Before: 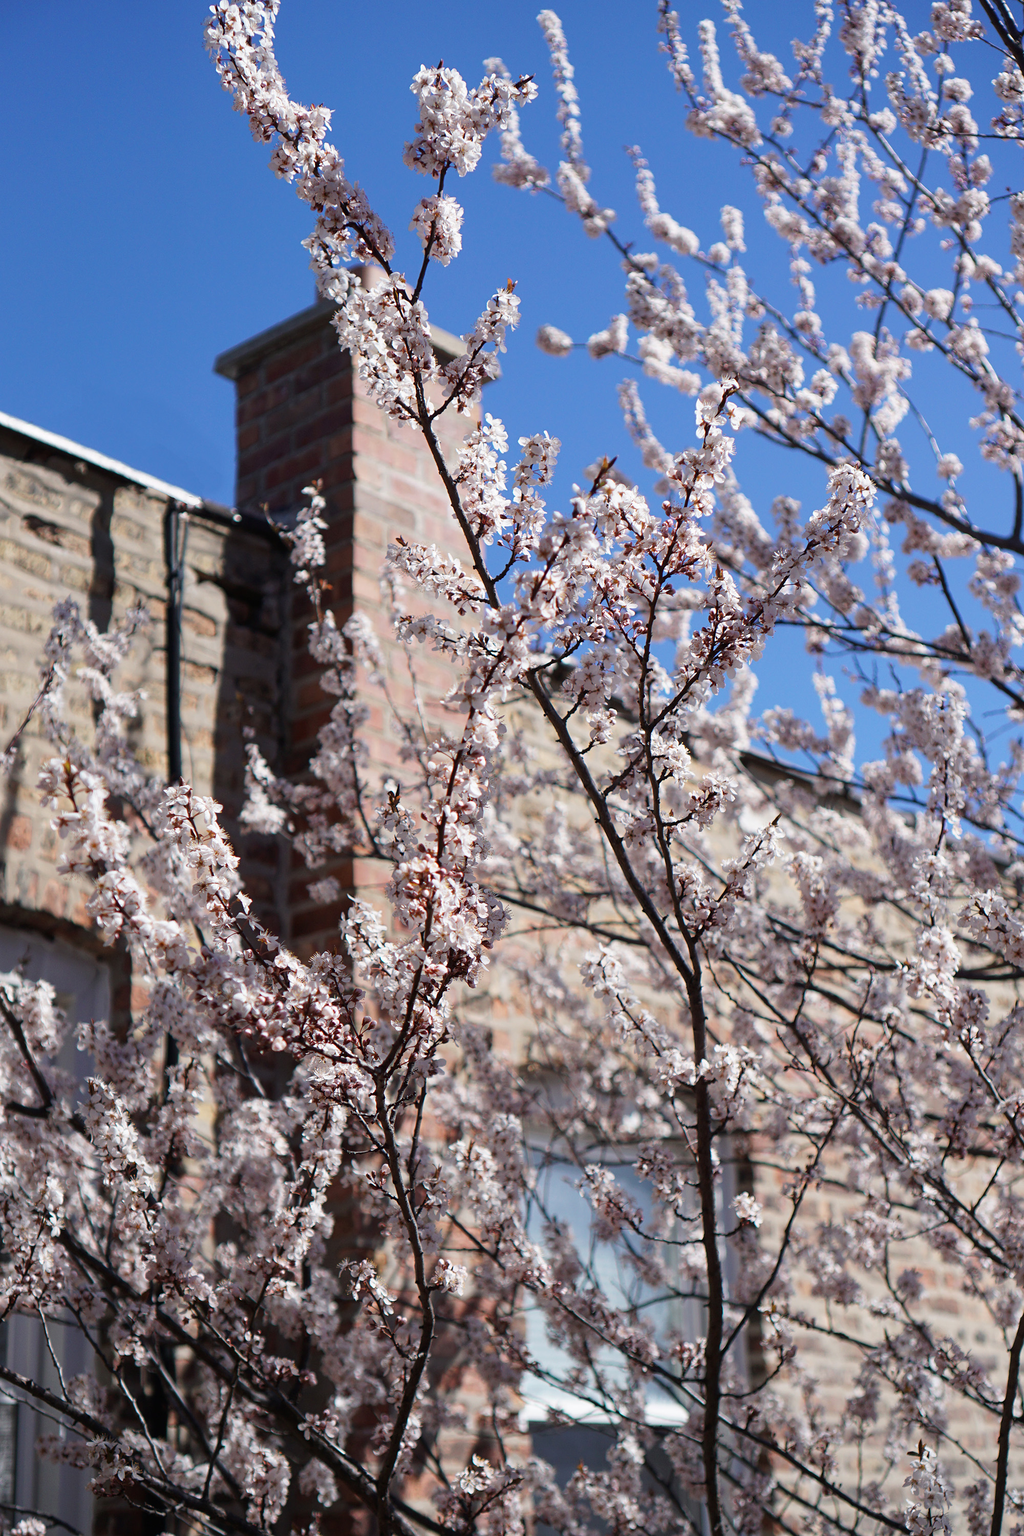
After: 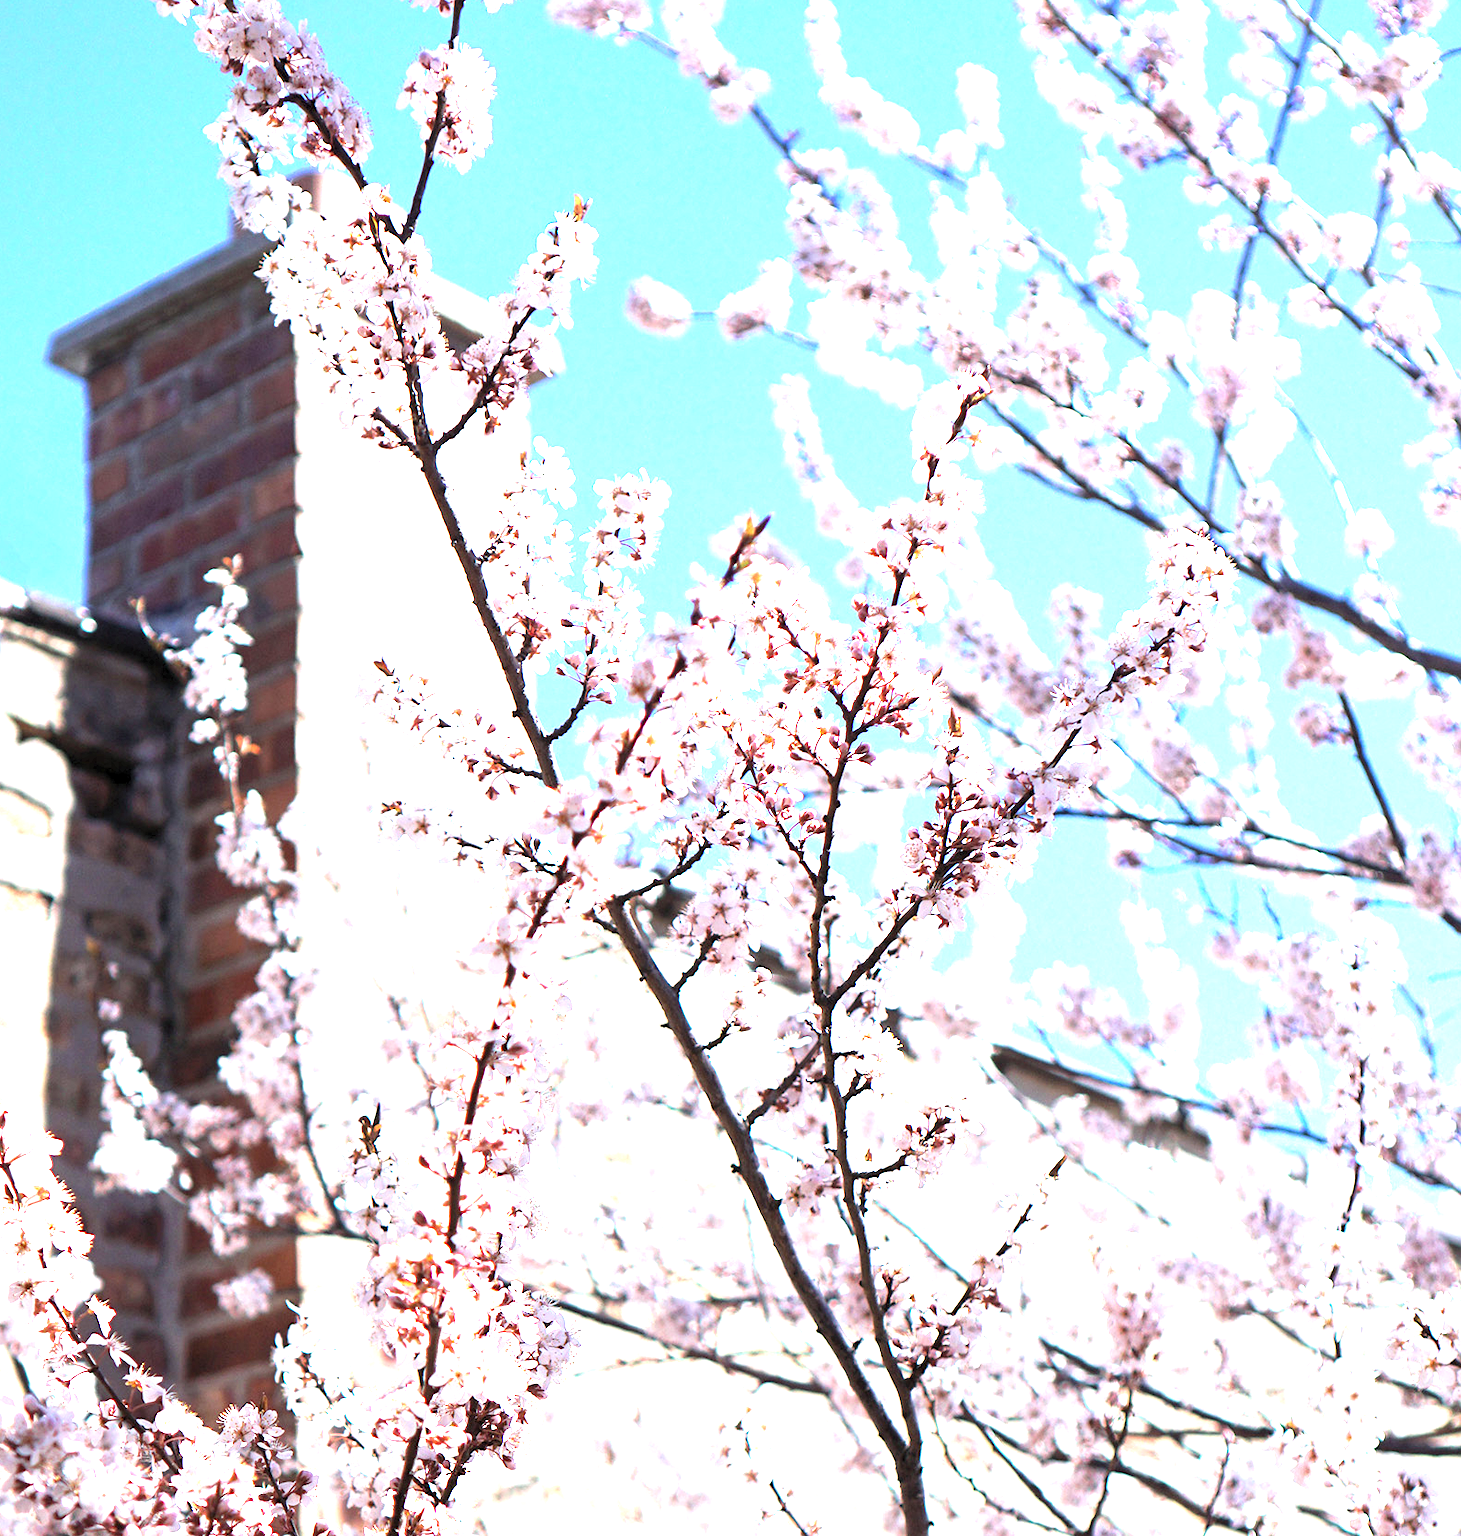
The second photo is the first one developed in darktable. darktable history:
tone equalizer: on, module defaults
crop: left 18.38%, top 11.092%, right 2.134%, bottom 33.217%
levels: levels [0.073, 0.497, 0.972]
white balance: red 0.976, blue 1.04
exposure: black level correction 0, exposure 1.45 EV, compensate exposure bias true, compensate highlight preservation false
